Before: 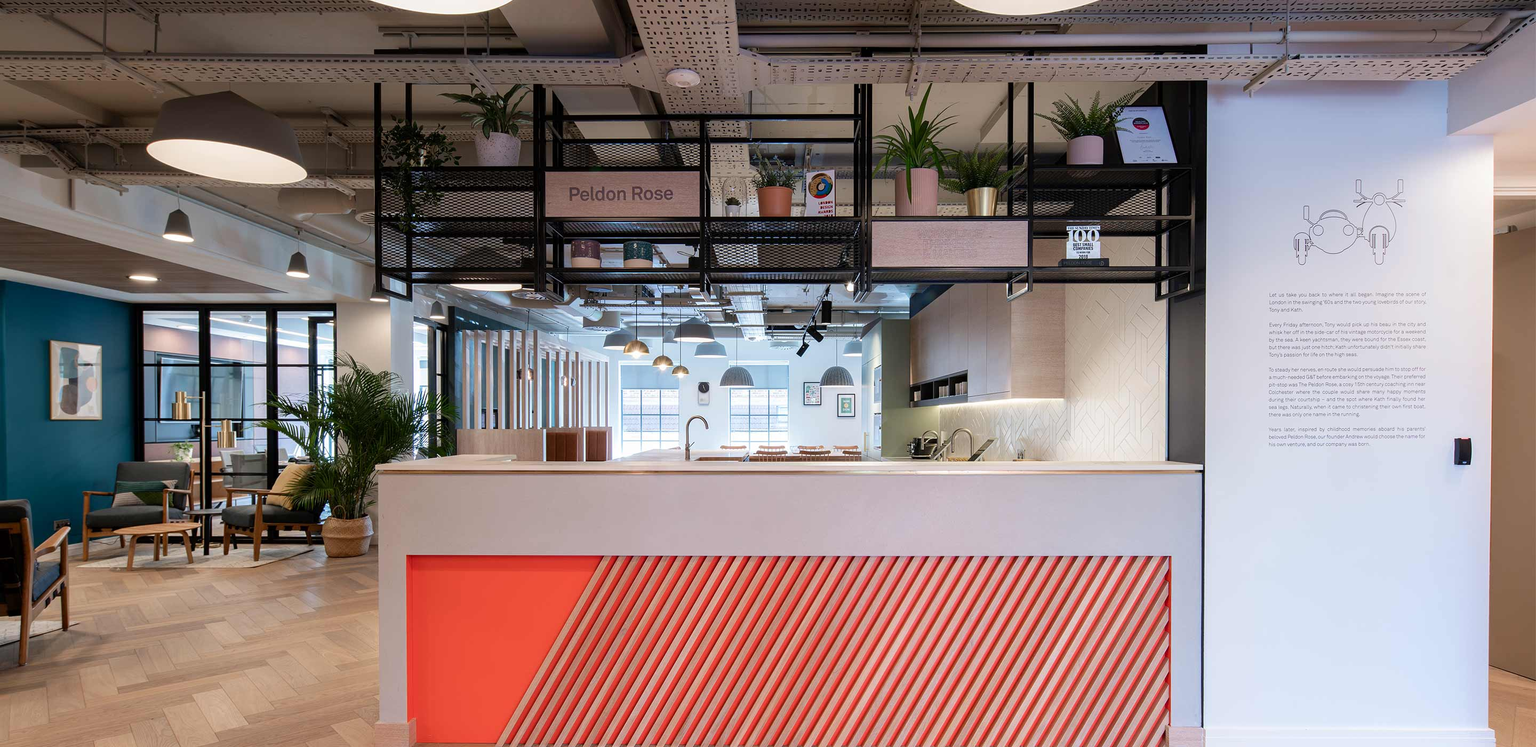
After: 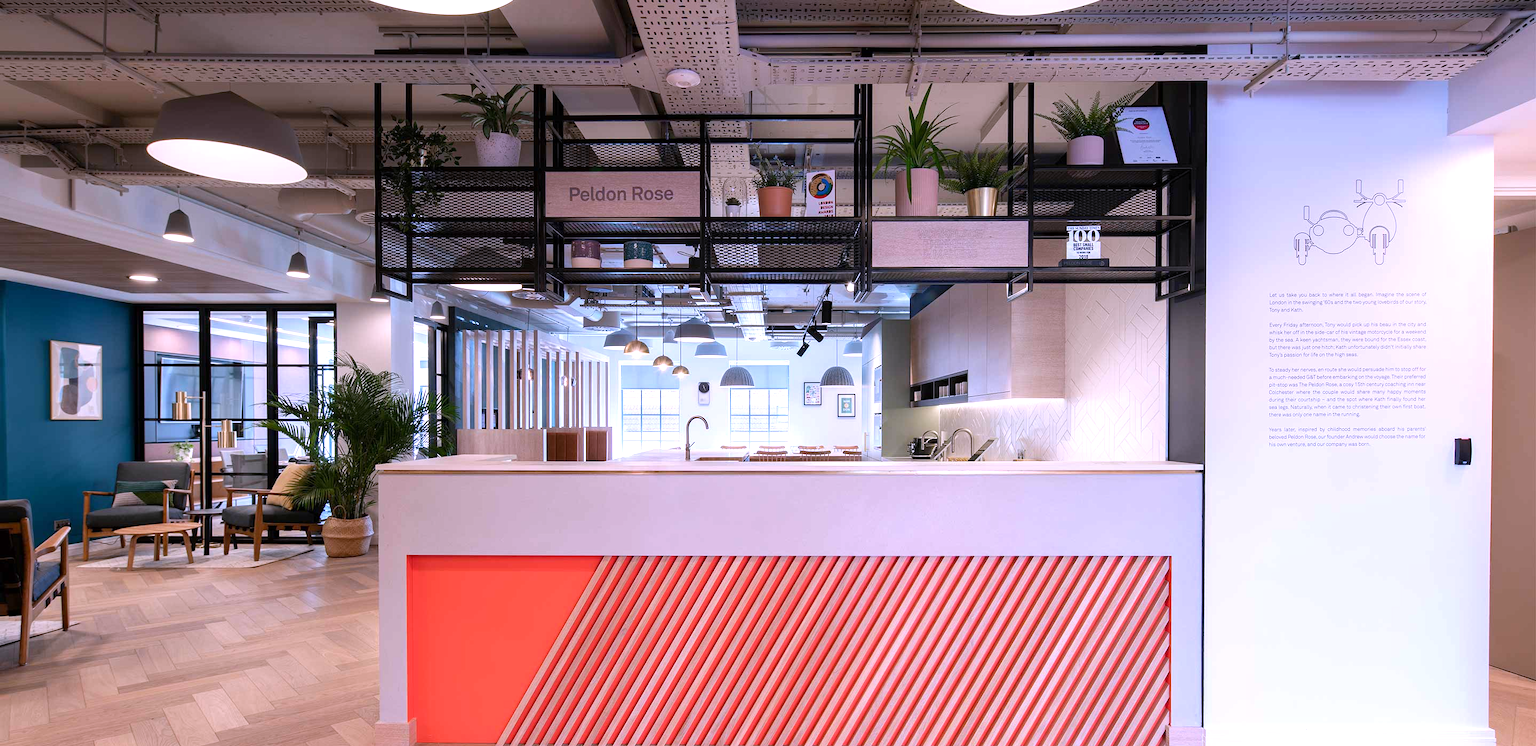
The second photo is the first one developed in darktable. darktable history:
exposure: exposure 0.3 EV, compensate highlight preservation false
white balance: red 1.042, blue 1.17
